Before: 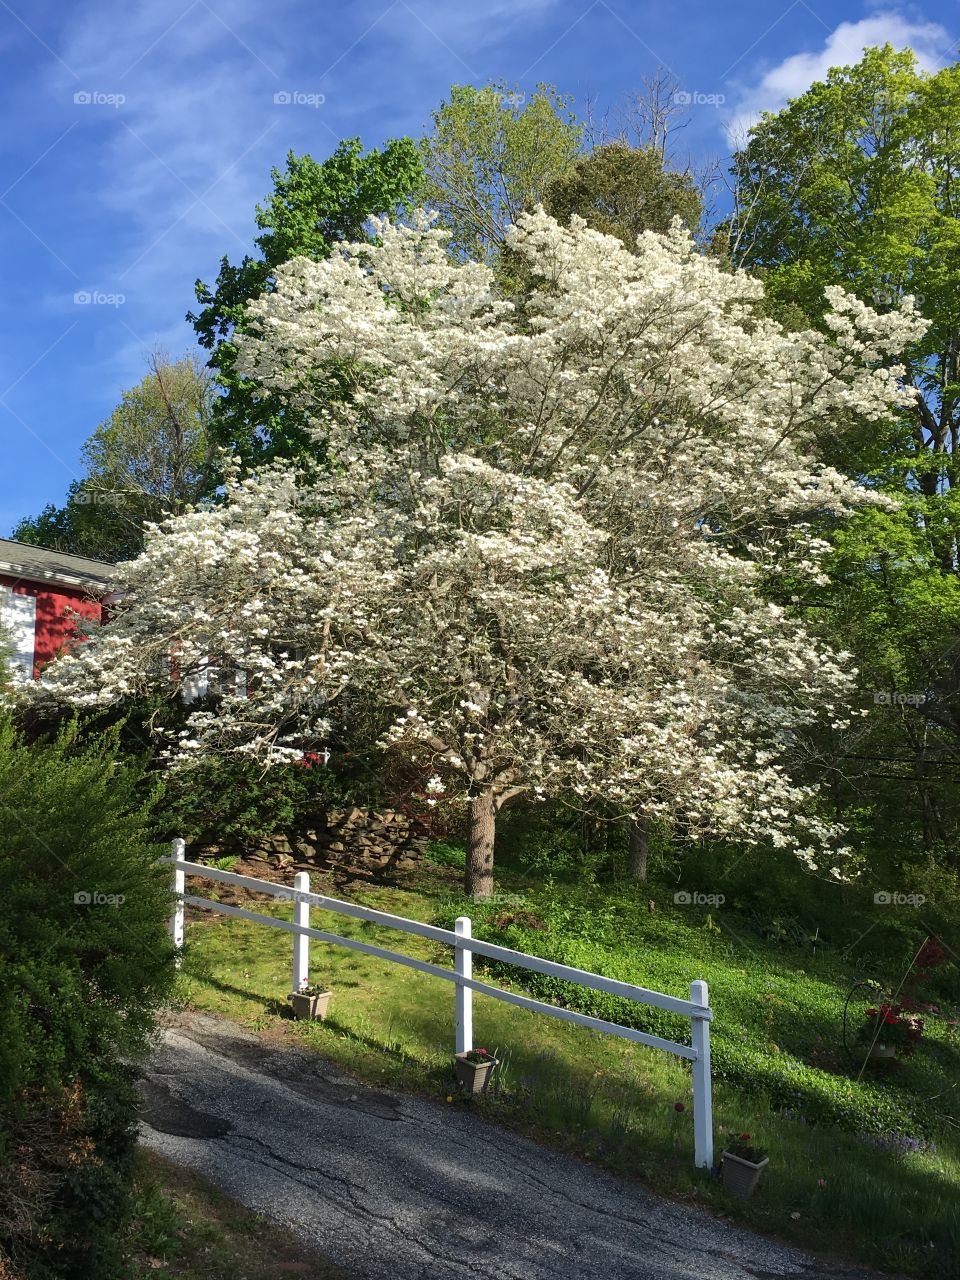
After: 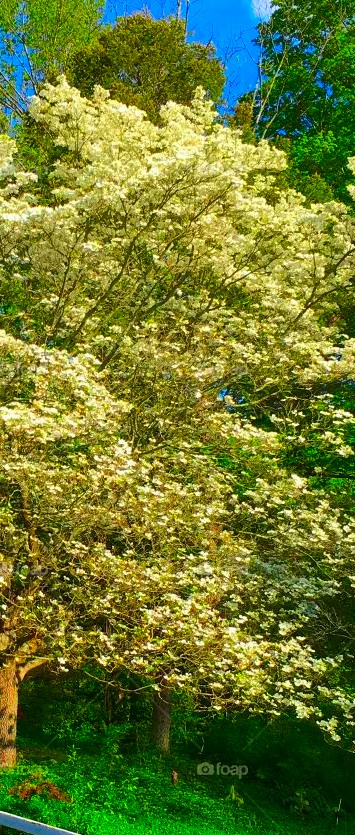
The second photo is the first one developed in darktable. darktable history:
crop and rotate: left 49.738%, top 10.127%, right 13.235%, bottom 24.563%
color correction: highlights b* -0.029, saturation 2.97
